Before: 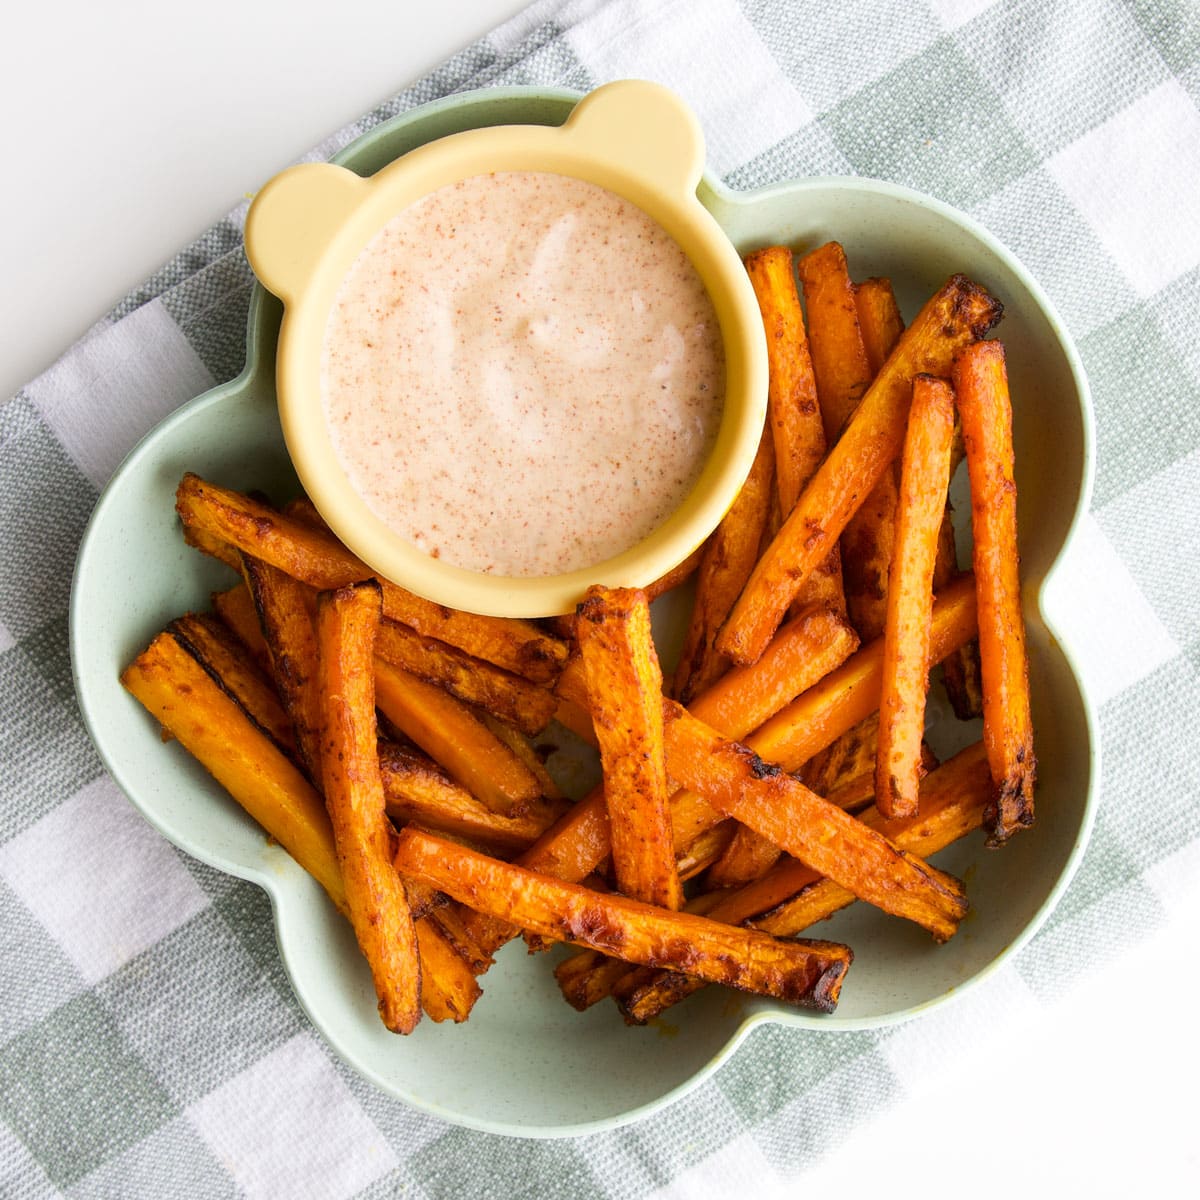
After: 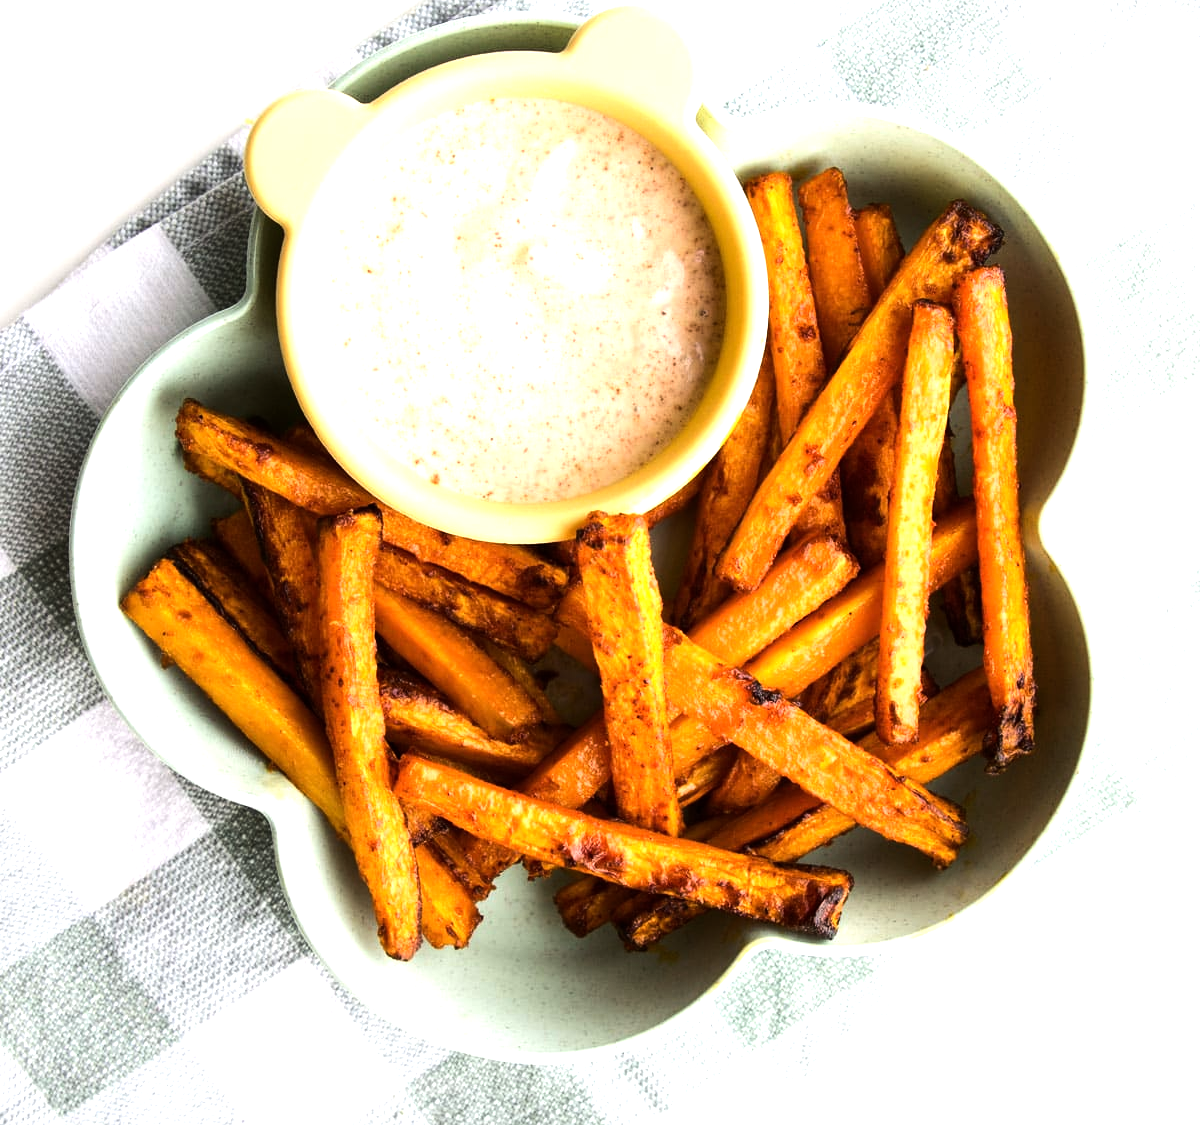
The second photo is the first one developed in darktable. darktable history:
crop and rotate: top 6.25%
tone equalizer: -8 EV -1.08 EV, -7 EV -1.01 EV, -6 EV -0.867 EV, -5 EV -0.578 EV, -3 EV 0.578 EV, -2 EV 0.867 EV, -1 EV 1.01 EV, +0 EV 1.08 EV, edges refinement/feathering 500, mask exposure compensation -1.57 EV, preserve details no
